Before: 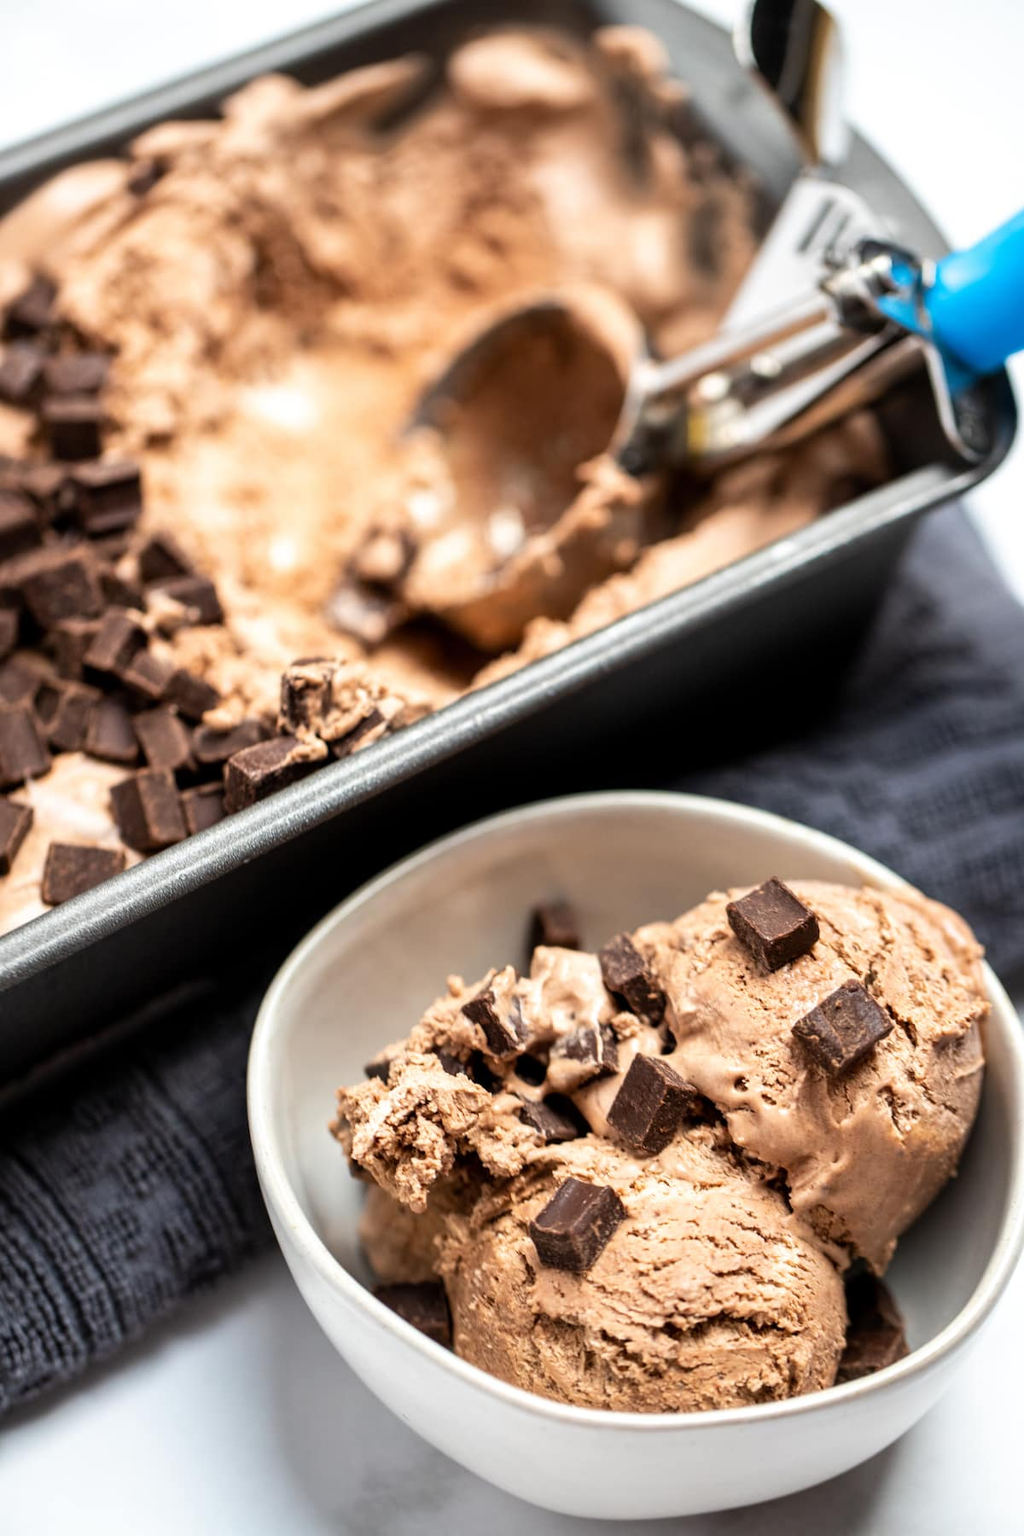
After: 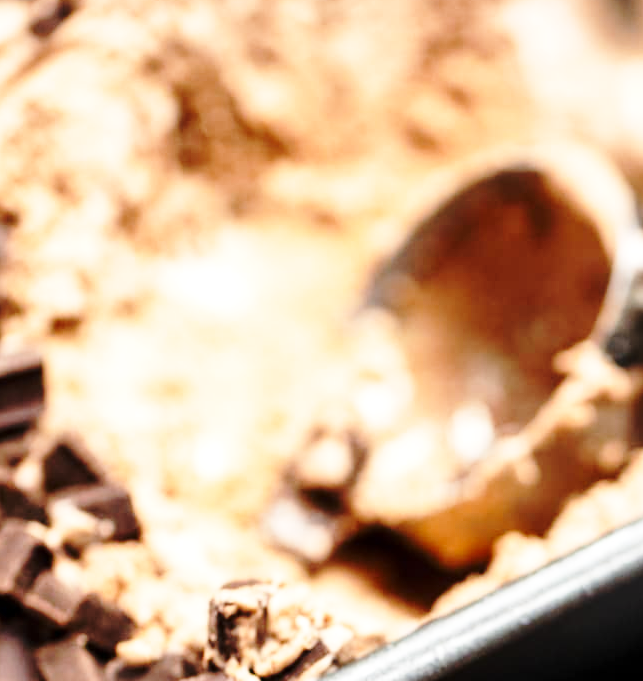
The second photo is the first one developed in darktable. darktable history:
base curve: curves: ch0 [(0, 0) (0.032, 0.037) (0.105, 0.228) (0.435, 0.76) (0.856, 0.983) (1, 1)], preserve colors none
crop: left 10.121%, top 10.631%, right 36.218%, bottom 51.526%
